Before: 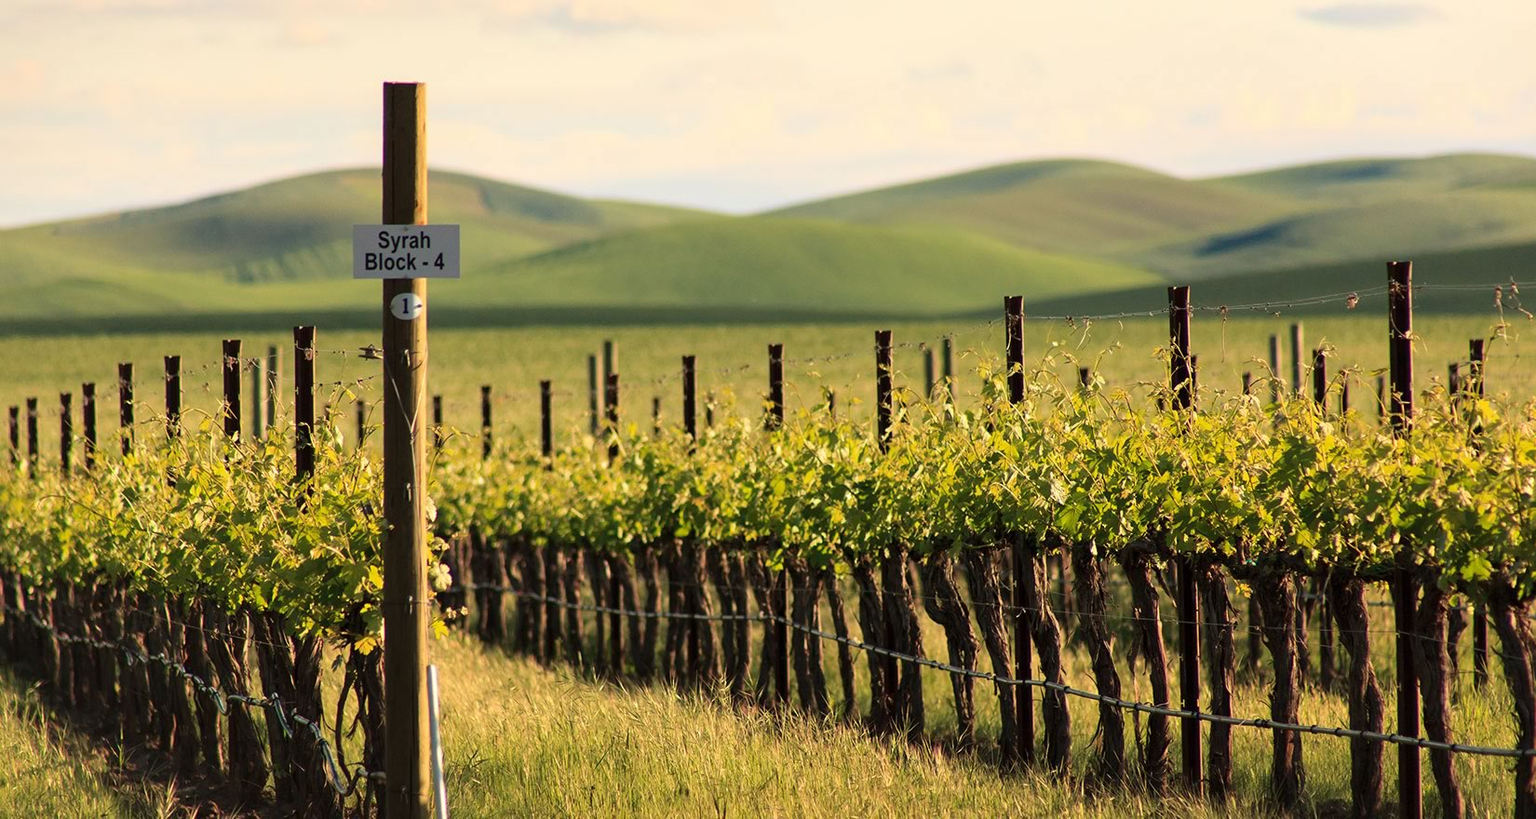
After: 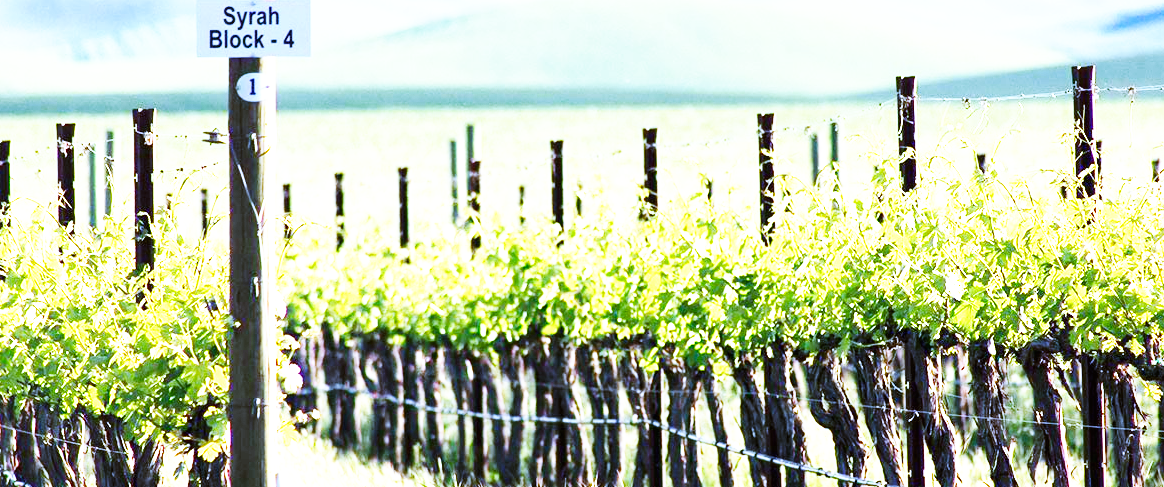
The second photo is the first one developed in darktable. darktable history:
white balance: red 0.766, blue 1.537
base curve: curves: ch0 [(0, 0) (0.007, 0.004) (0.027, 0.03) (0.046, 0.07) (0.207, 0.54) (0.442, 0.872) (0.673, 0.972) (1, 1)], preserve colors none
crop: left 11.123%, top 27.61%, right 18.3%, bottom 17.034%
exposure: black level correction 0, exposure 1.6 EV, compensate exposure bias true, compensate highlight preservation false
